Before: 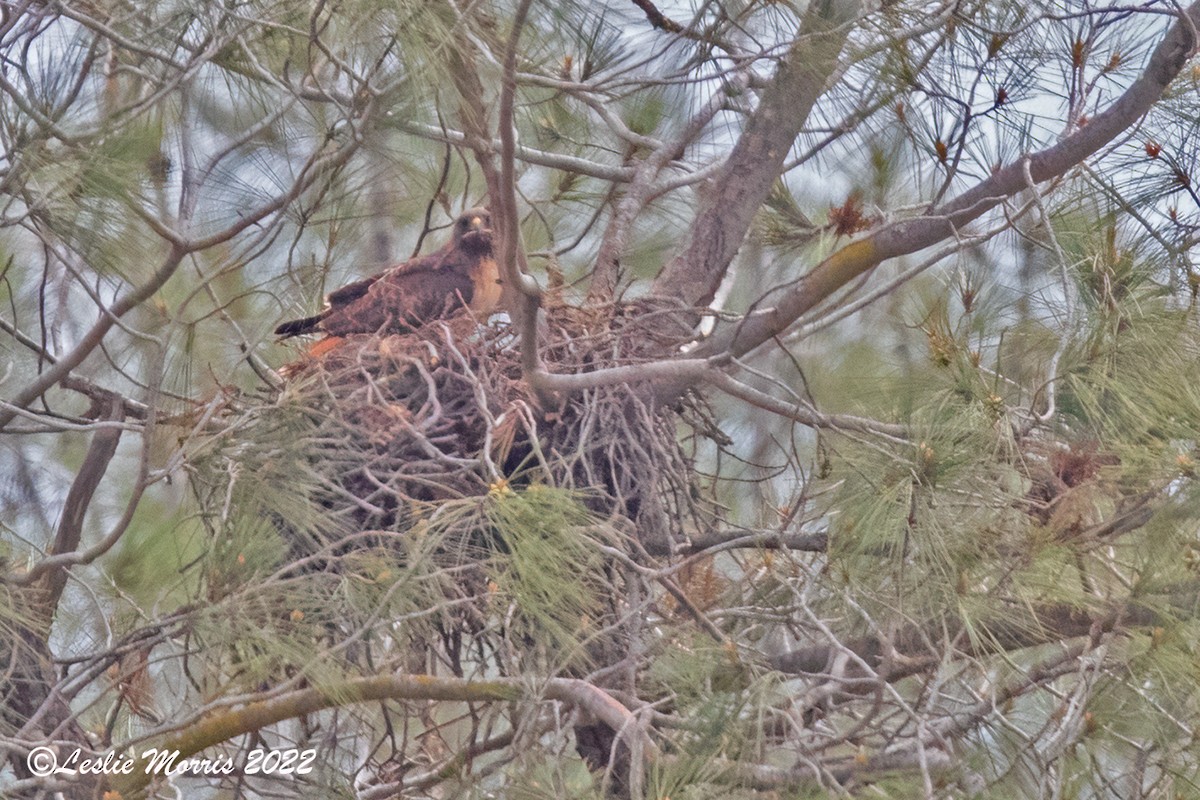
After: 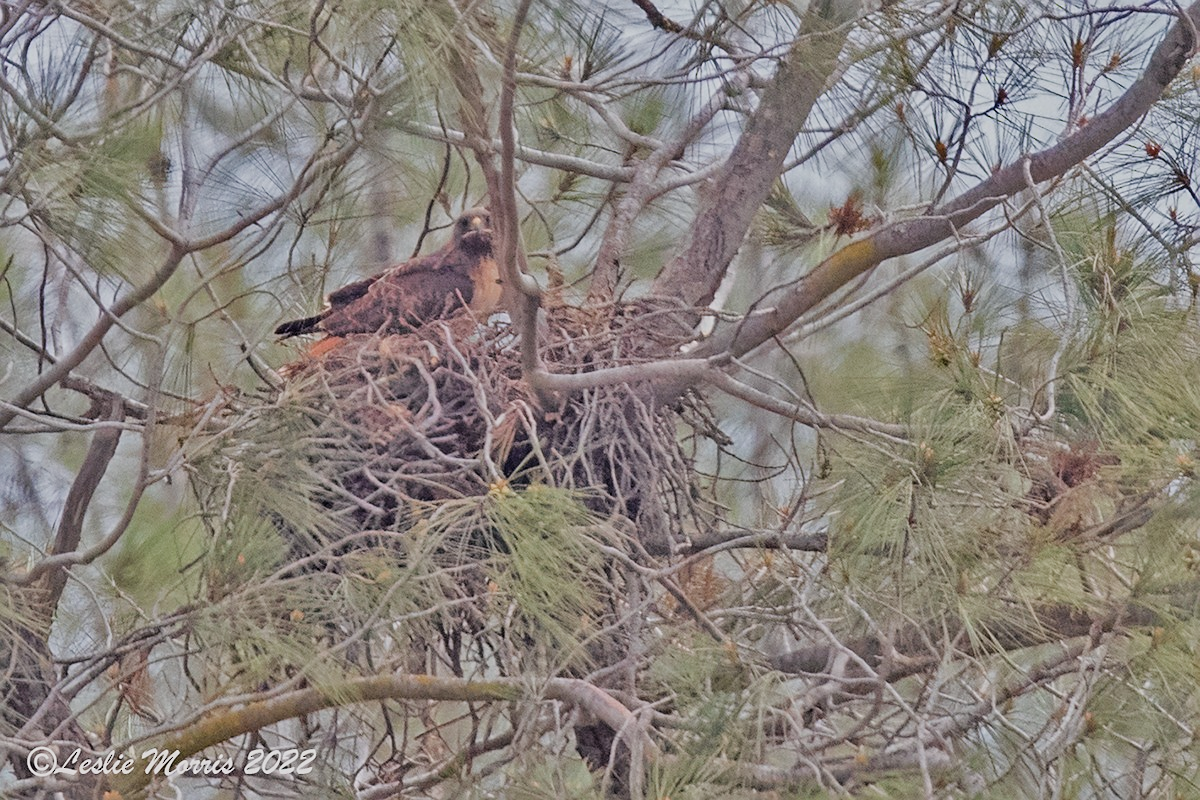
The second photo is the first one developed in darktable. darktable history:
filmic rgb: black relative exposure -7.65 EV, white relative exposure 4.56 EV, hardness 3.61
sharpen: amount 0.478
